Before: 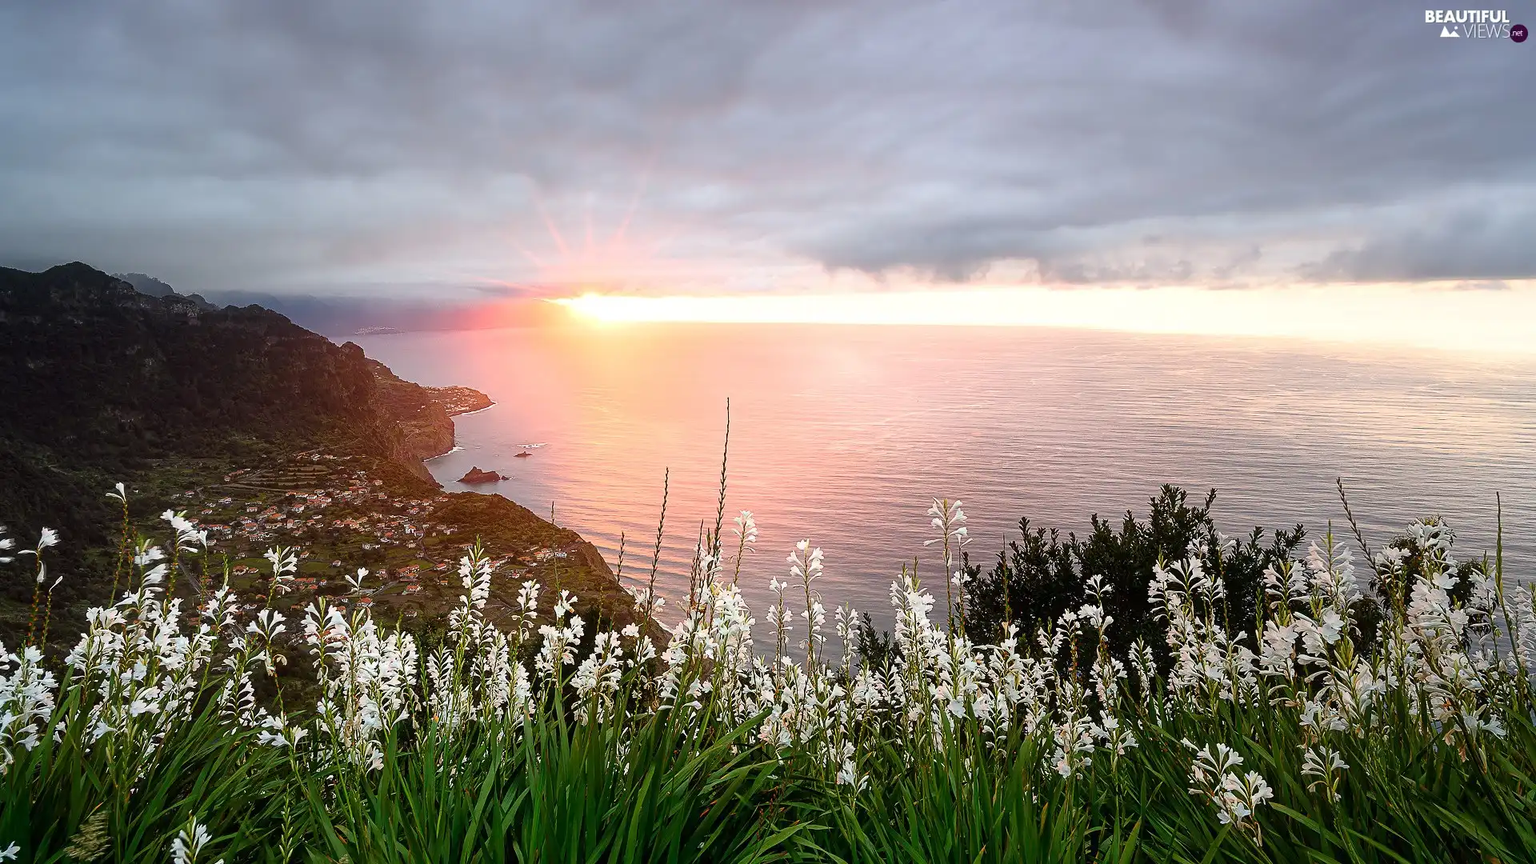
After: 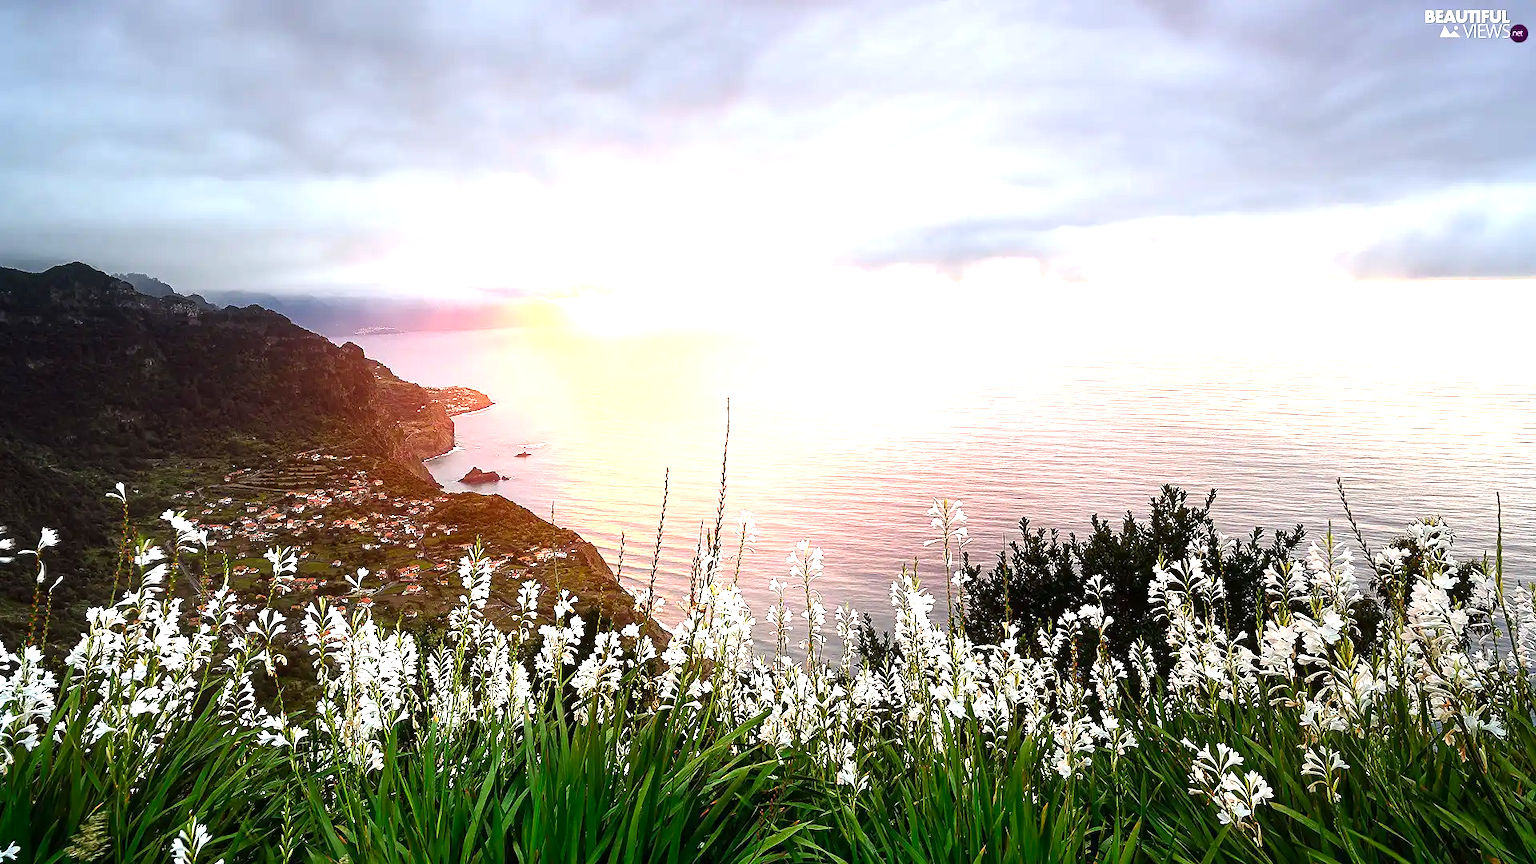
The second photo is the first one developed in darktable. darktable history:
levels: gray 50.8%, levels [0, 0.374, 0.749]
tone curve: curves: ch0 [(0, 0) (0.003, 0.003) (0.011, 0.01) (0.025, 0.023) (0.044, 0.041) (0.069, 0.064) (0.1, 0.092) (0.136, 0.125) (0.177, 0.163) (0.224, 0.207) (0.277, 0.255) (0.335, 0.309) (0.399, 0.375) (0.468, 0.459) (0.543, 0.548) (0.623, 0.629) (0.709, 0.716) (0.801, 0.808) (0.898, 0.911) (1, 1)], color space Lab, independent channels
